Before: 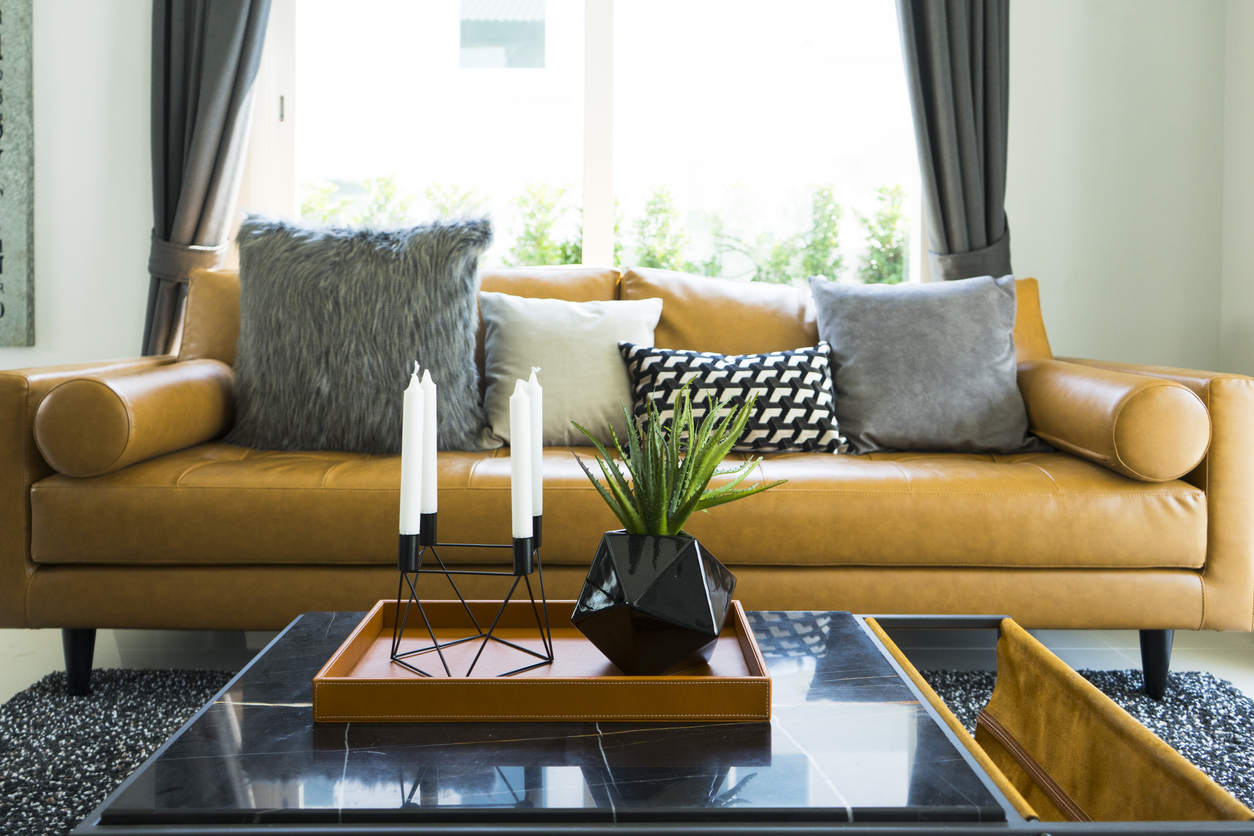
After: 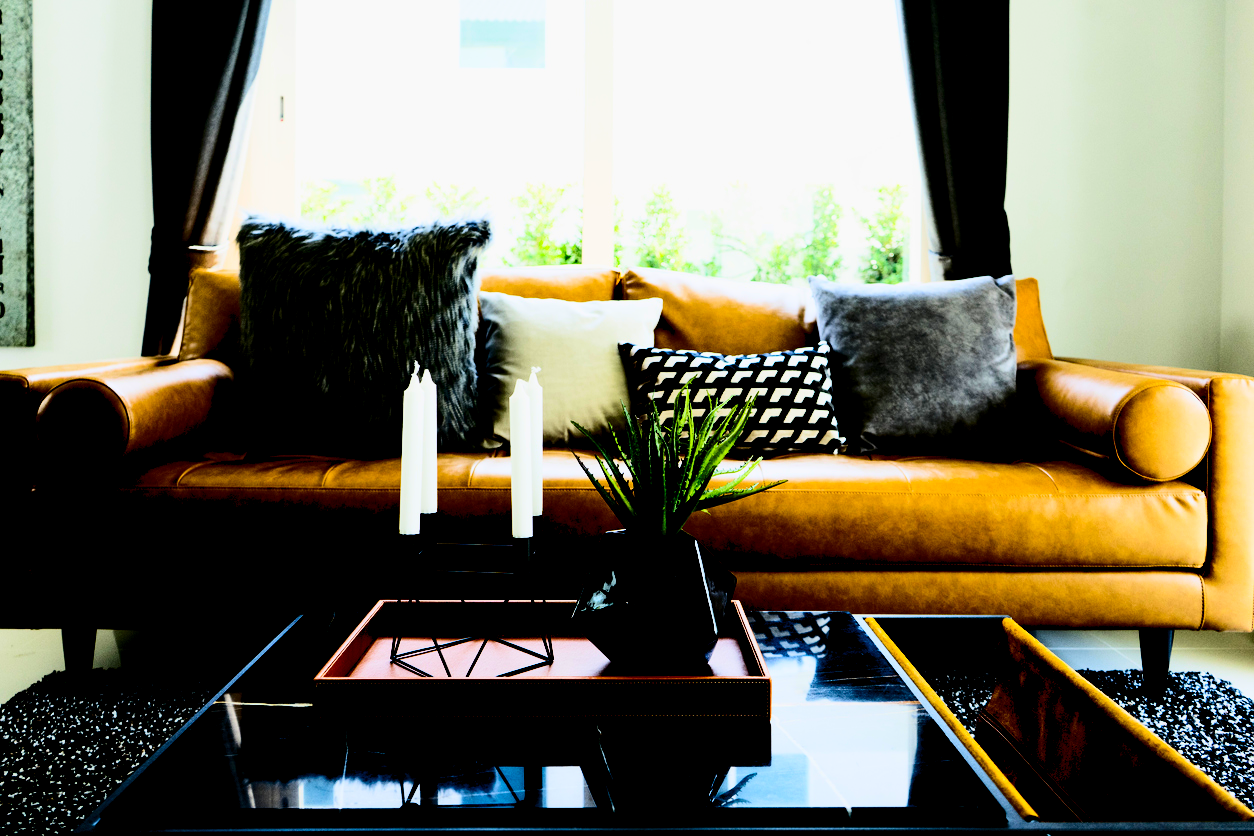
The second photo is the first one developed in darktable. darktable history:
levels: levels [0.016, 0.5, 0.996]
contrast brightness saturation: contrast 0.77, brightness -1, saturation 1
filmic rgb: black relative exposure -14.19 EV, white relative exposure 3.39 EV, hardness 7.89, preserve chrominance max RGB
